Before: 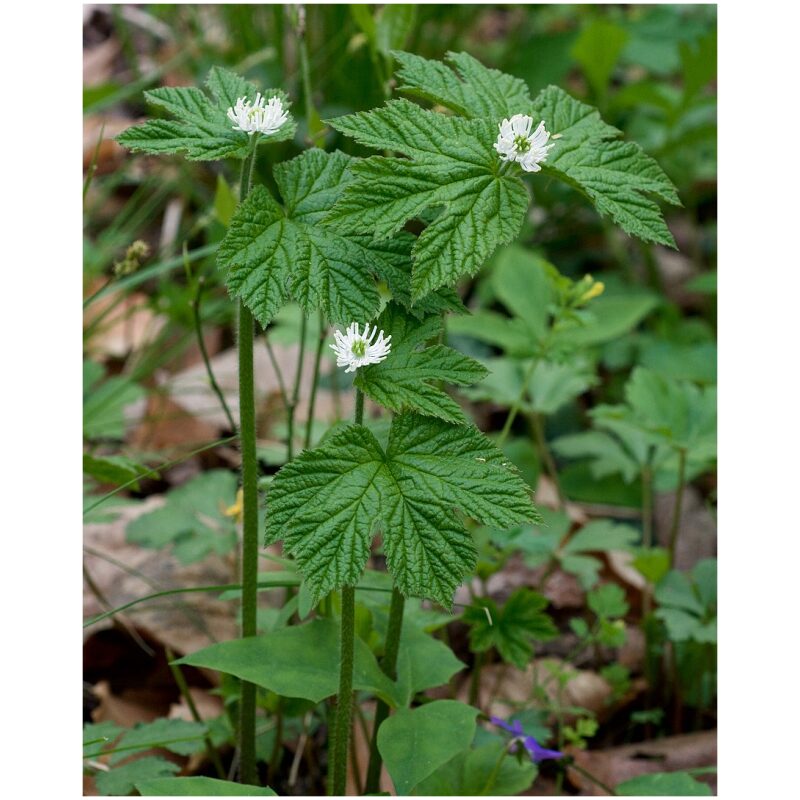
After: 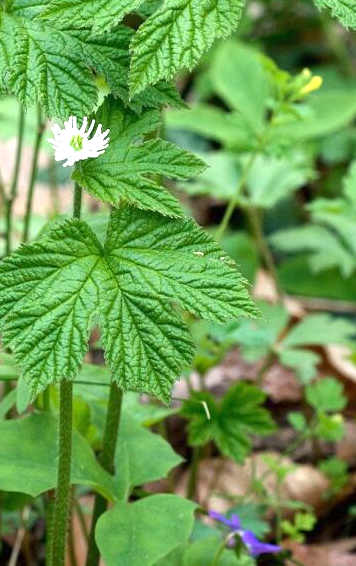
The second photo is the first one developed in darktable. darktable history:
crop: left 35.338%, top 25.819%, right 20.114%, bottom 3.358%
exposure: black level correction 0, exposure 1.2 EV, compensate highlight preservation false
color correction: highlights b* 0.066
